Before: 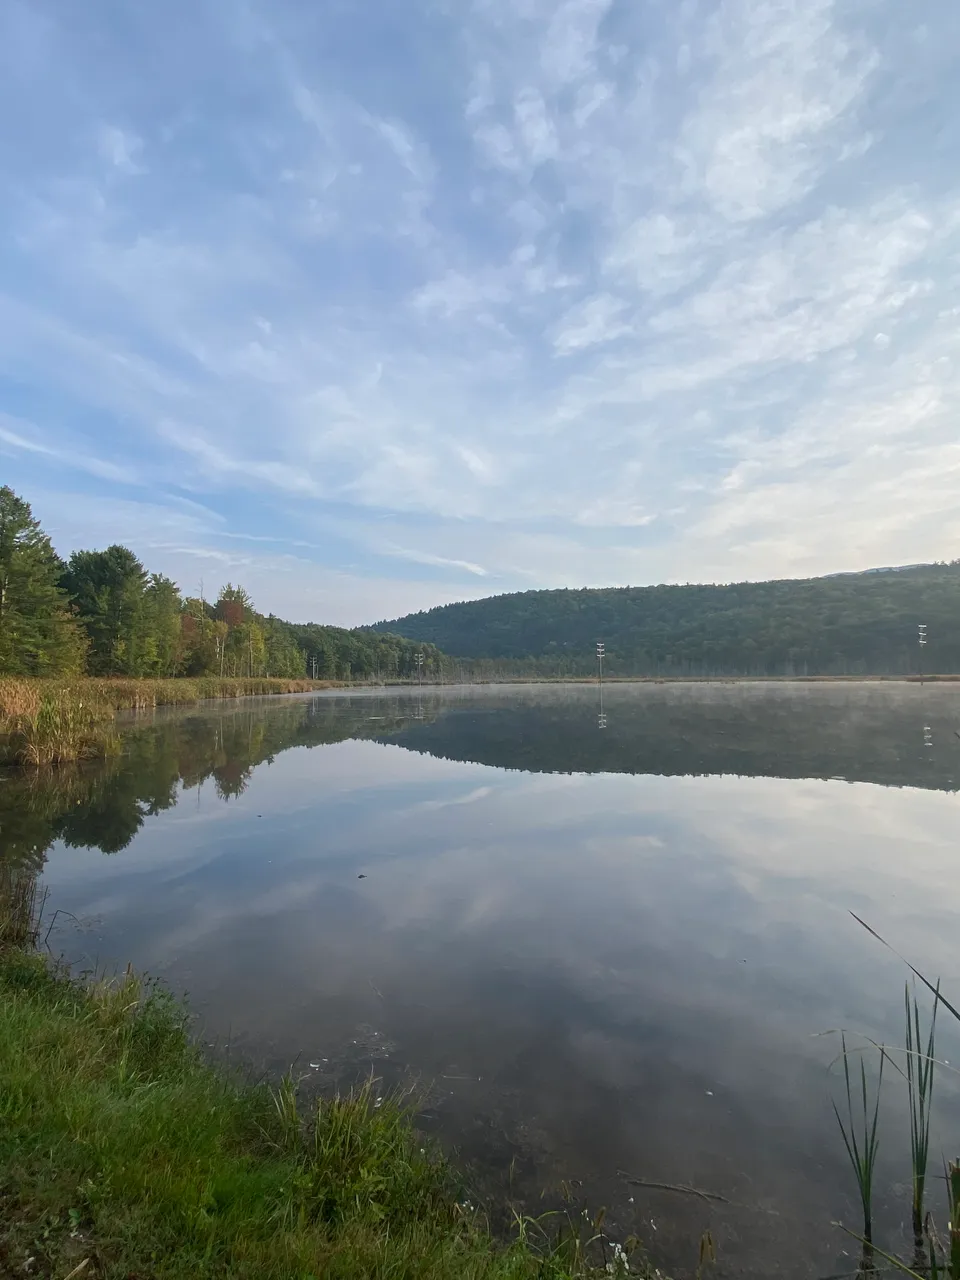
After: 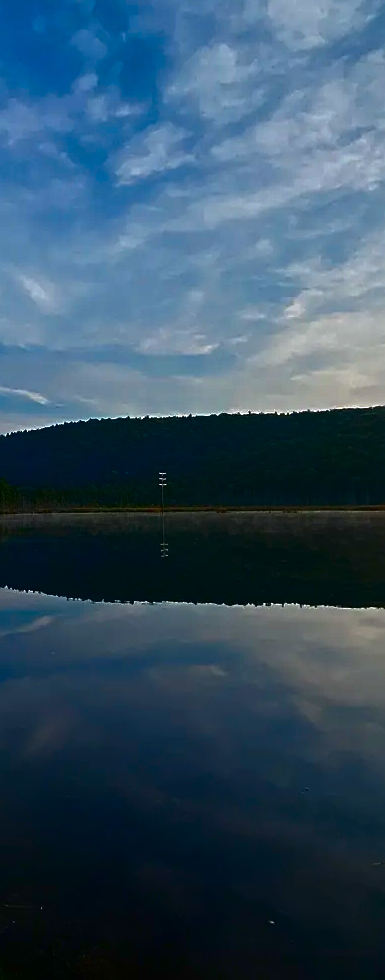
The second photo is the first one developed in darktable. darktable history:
sharpen: on, module defaults
contrast brightness saturation: brightness -1, saturation 1
crop: left 45.721%, top 13.393%, right 14.118%, bottom 10.01%
